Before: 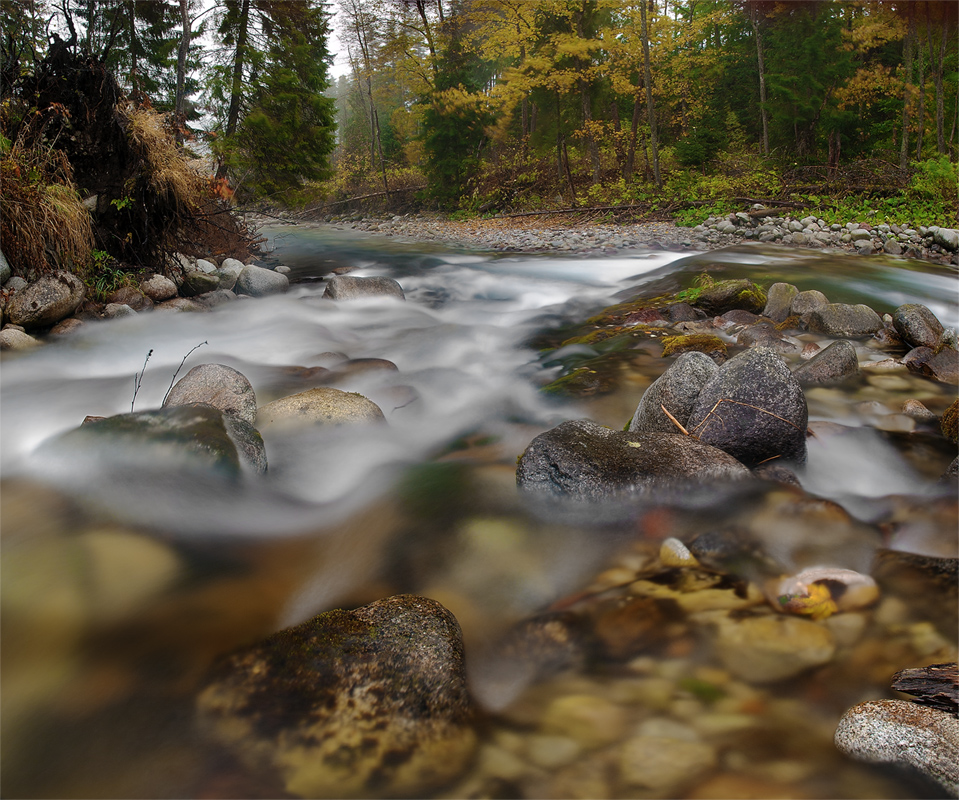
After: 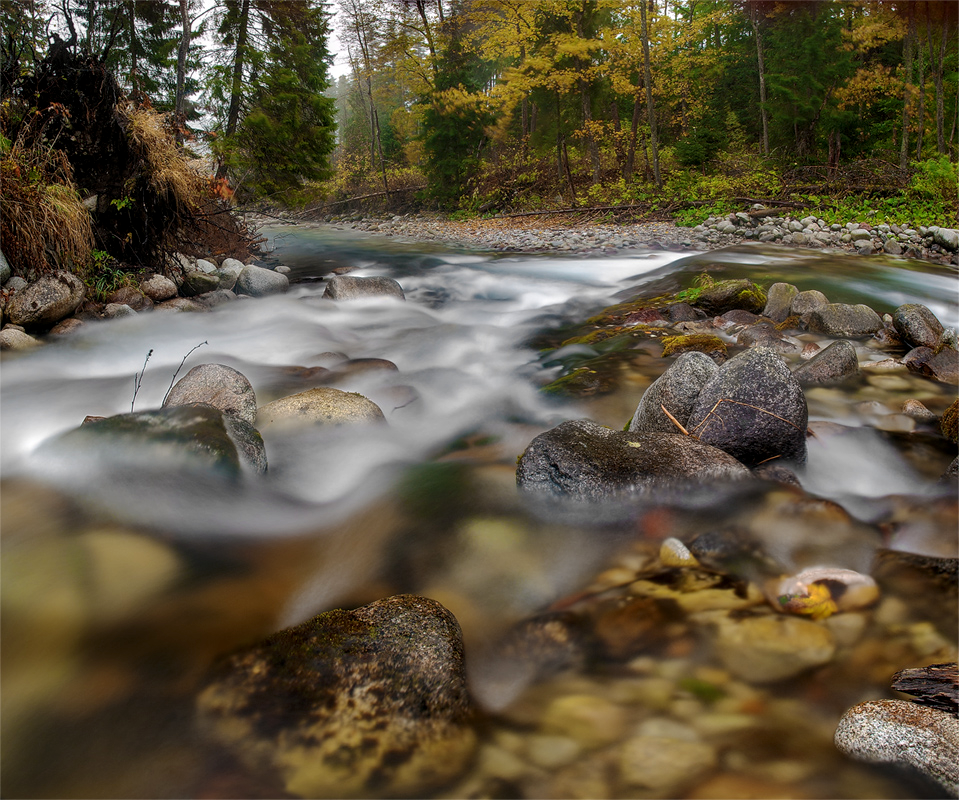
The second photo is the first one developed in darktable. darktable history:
color correction: saturation 1.1
local contrast: on, module defaults
